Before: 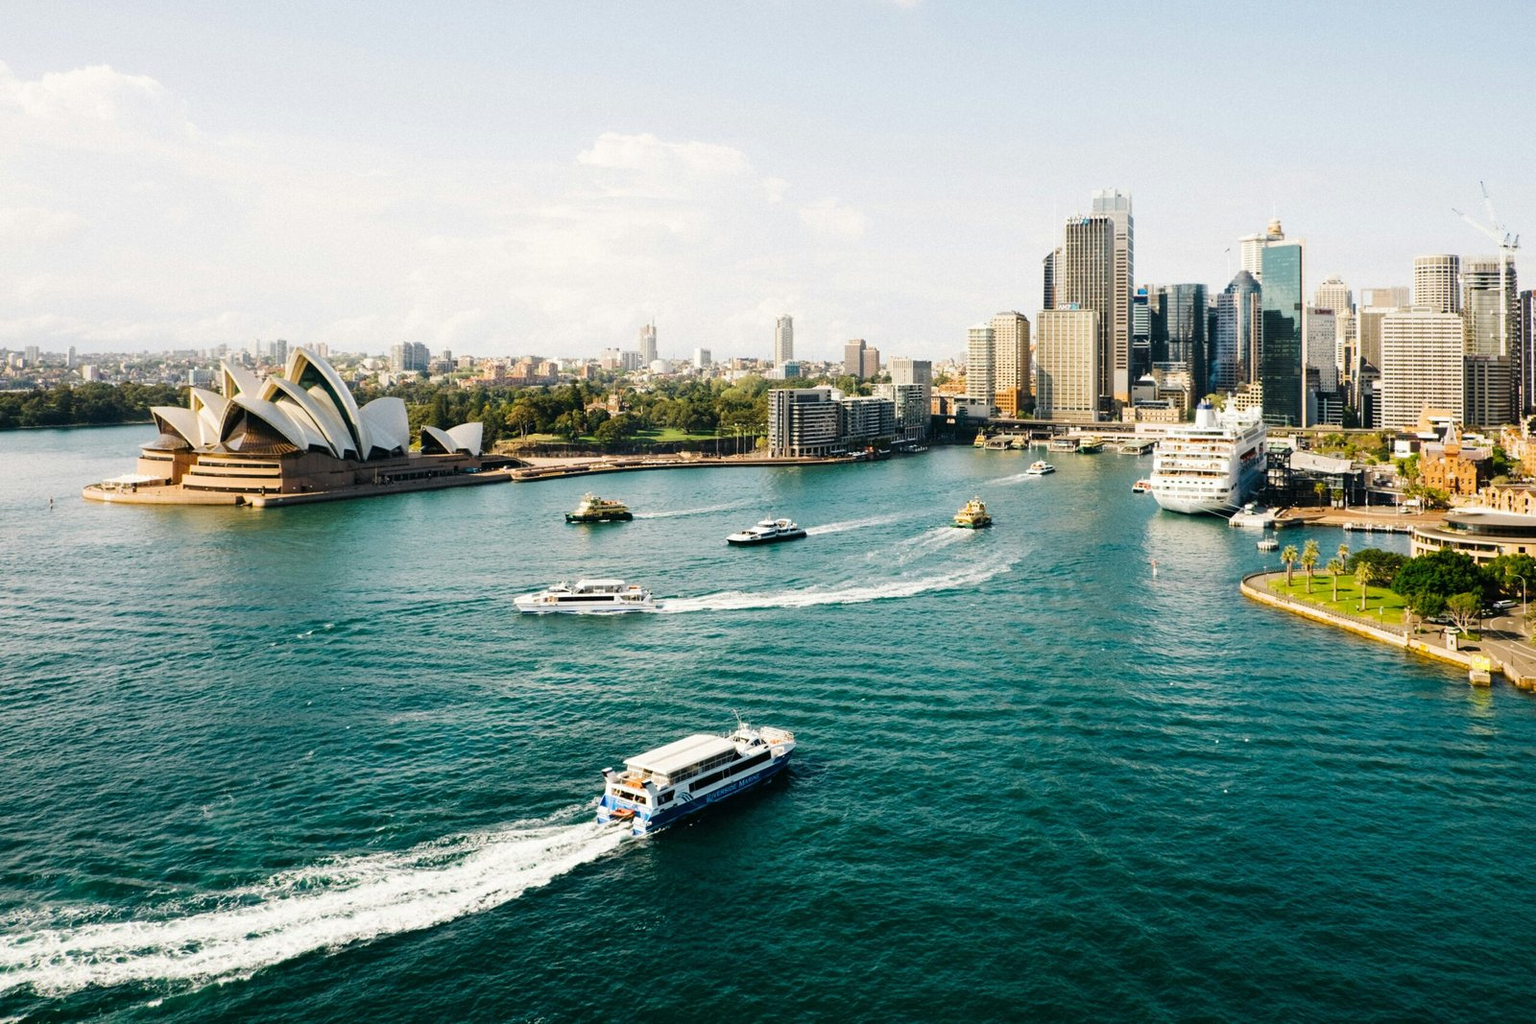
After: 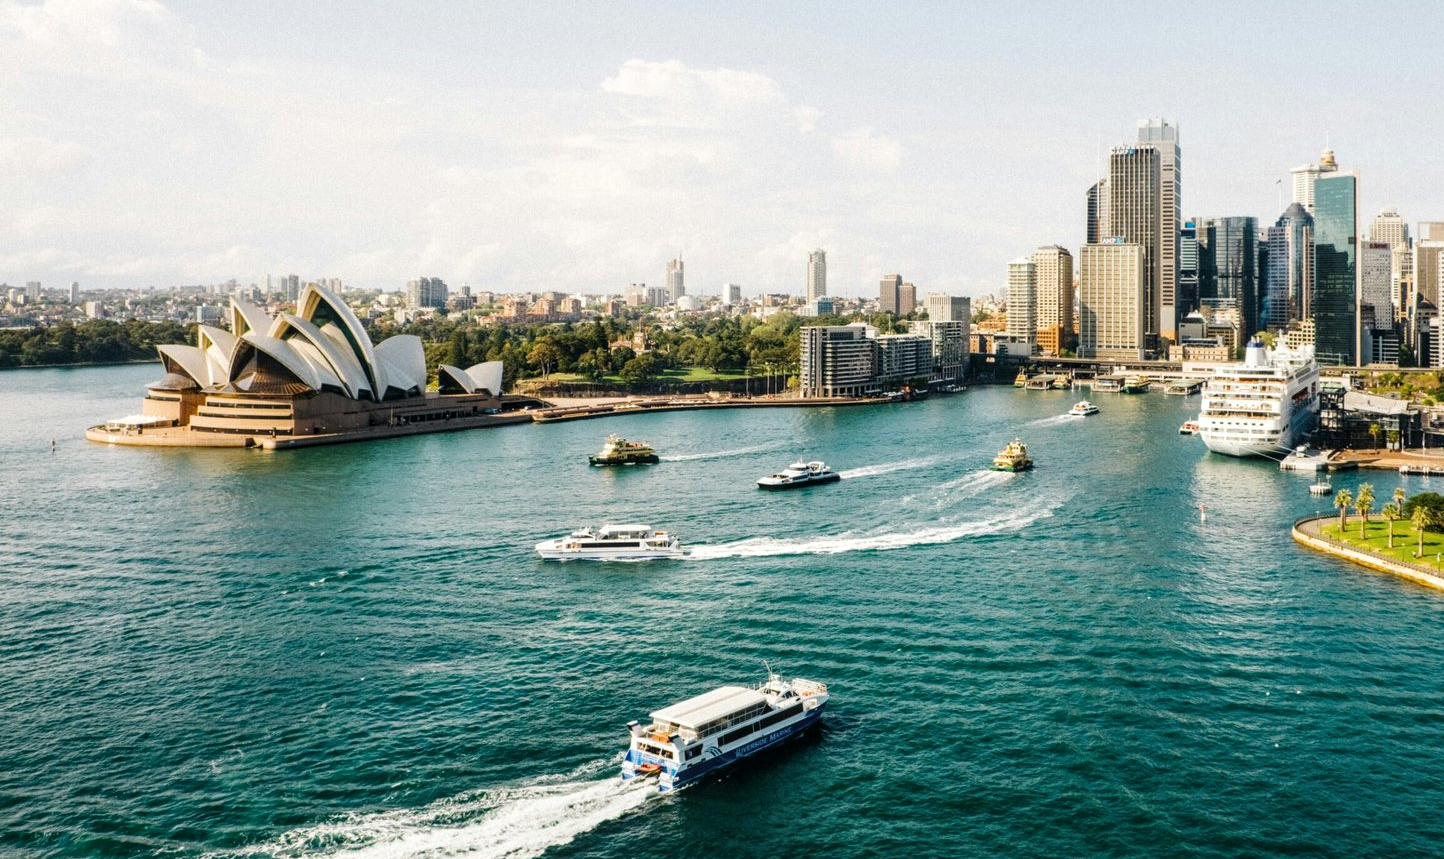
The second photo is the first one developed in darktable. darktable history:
crop: top 7.49%, right 9.717%, bottom 11.943%
local contrast: on, module defaults
